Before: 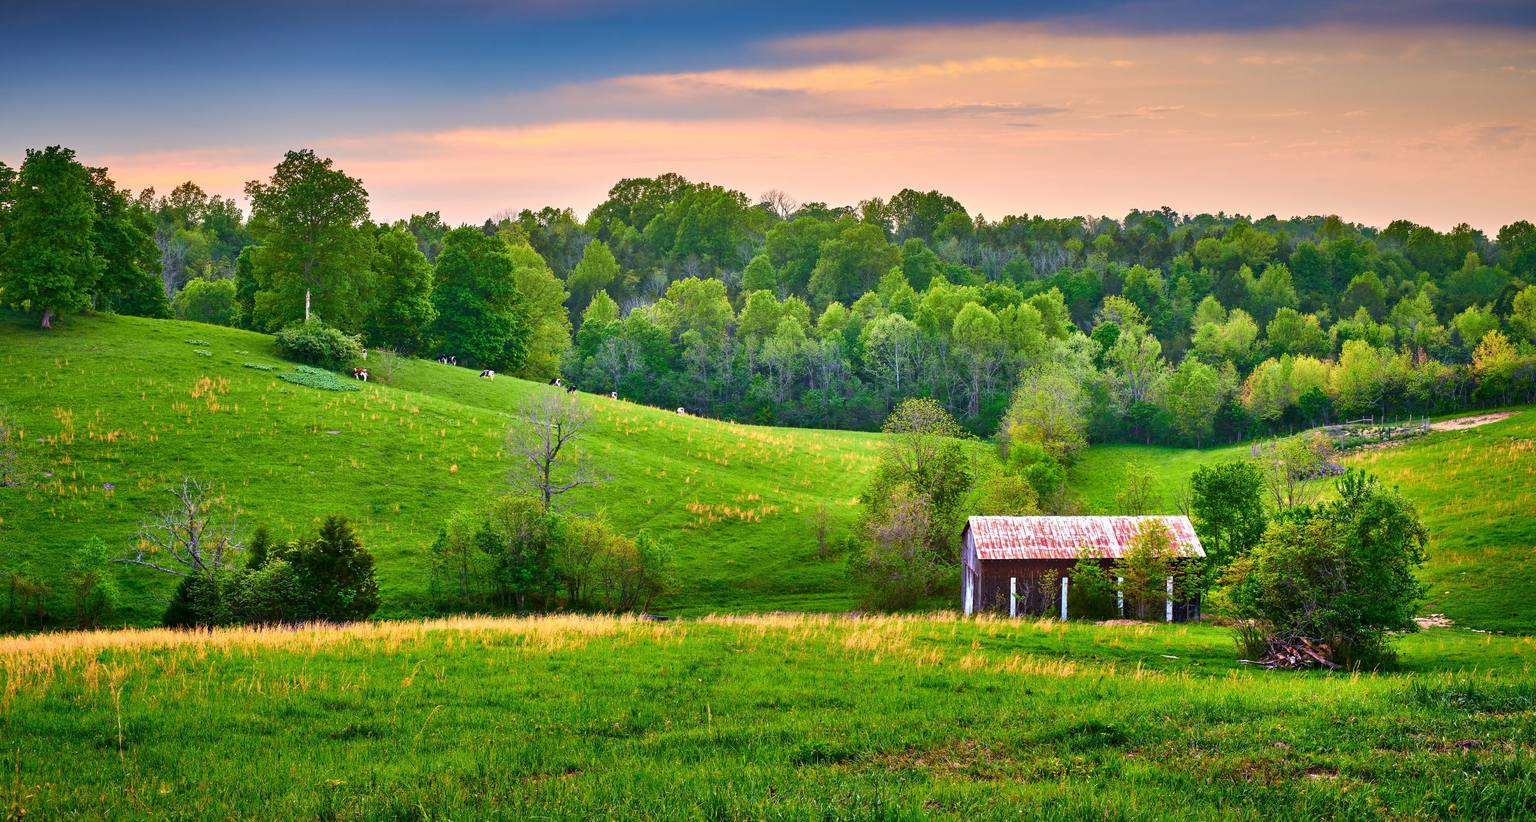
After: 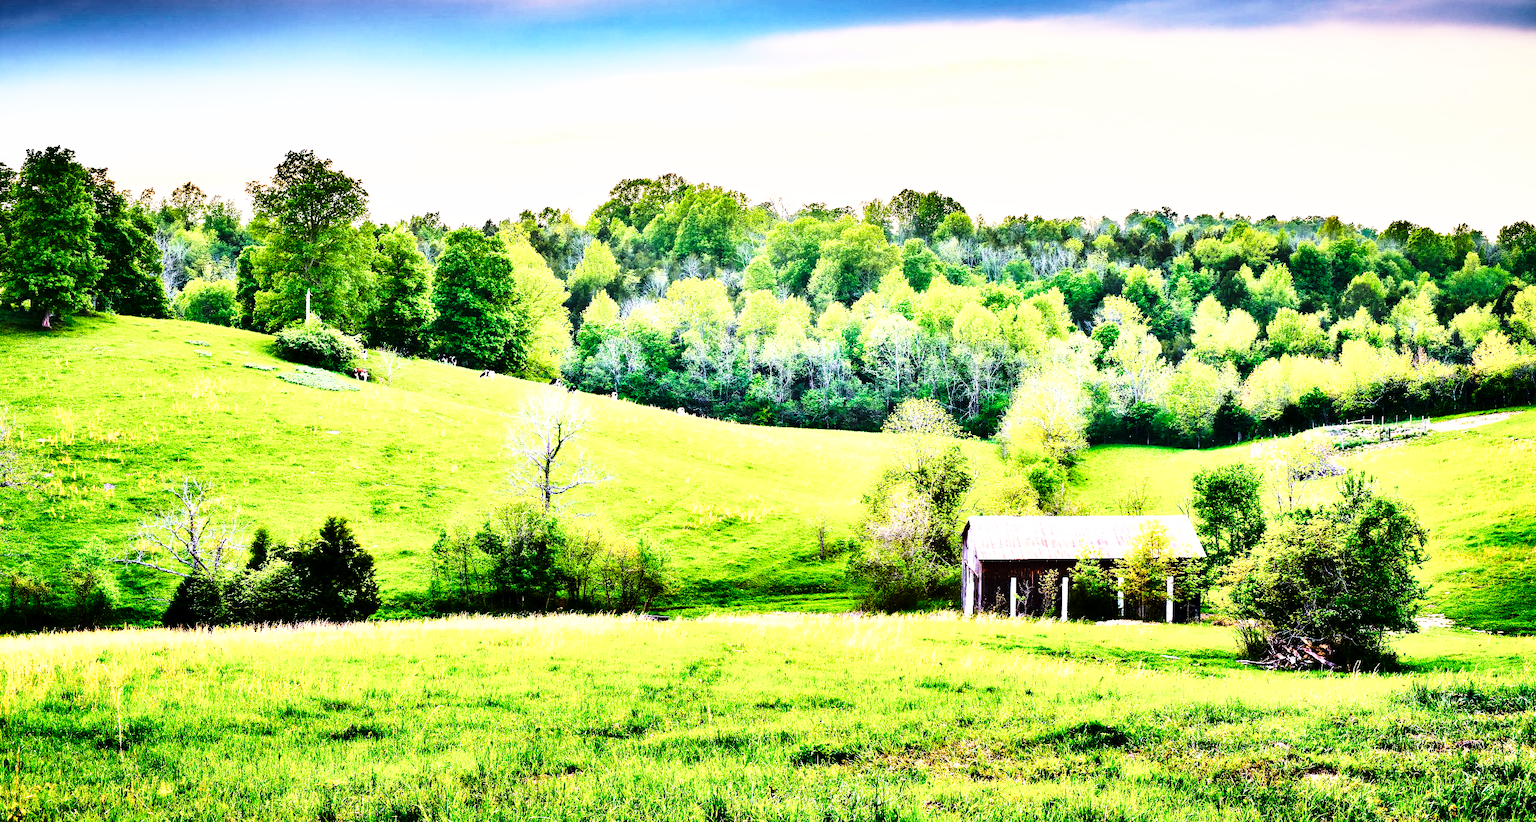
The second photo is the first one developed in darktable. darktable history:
base curve: curves: ch0 [(0, 0) (0.026, 0.03) (0.109, 0.232) (0.351, 0.748) (0.669, 0.968) (1, 1)], preserve colors none
rgb curve: curves: ch0 [(0, 0) (0.21, 0.15) (0.24, 0.21) (0.5, 0.75) (0.75, 0.96) (0.89, 0.99) (1, 1)]; ch1 [(0, 0.02) (0.21, 0.13) (0.25, 0.2) (0.5, 0.67) (0.75, 0.9) (0.89, 0.97) (1, 1)]; ch2 [(0, 0.02) (0.21, 0.13) (0.25, 0.2) (0.5, 0.67) (0.75, 0.9) (0.89, 0.97) (1, 1)], compensate middle gray true
contrast equalizer: y [[0.514, 0.573, 0.581, 0.508, 0.5, 0.5], [0.5 ×6], [0.5 ×6], [0 ×6], [0 ×6]]
